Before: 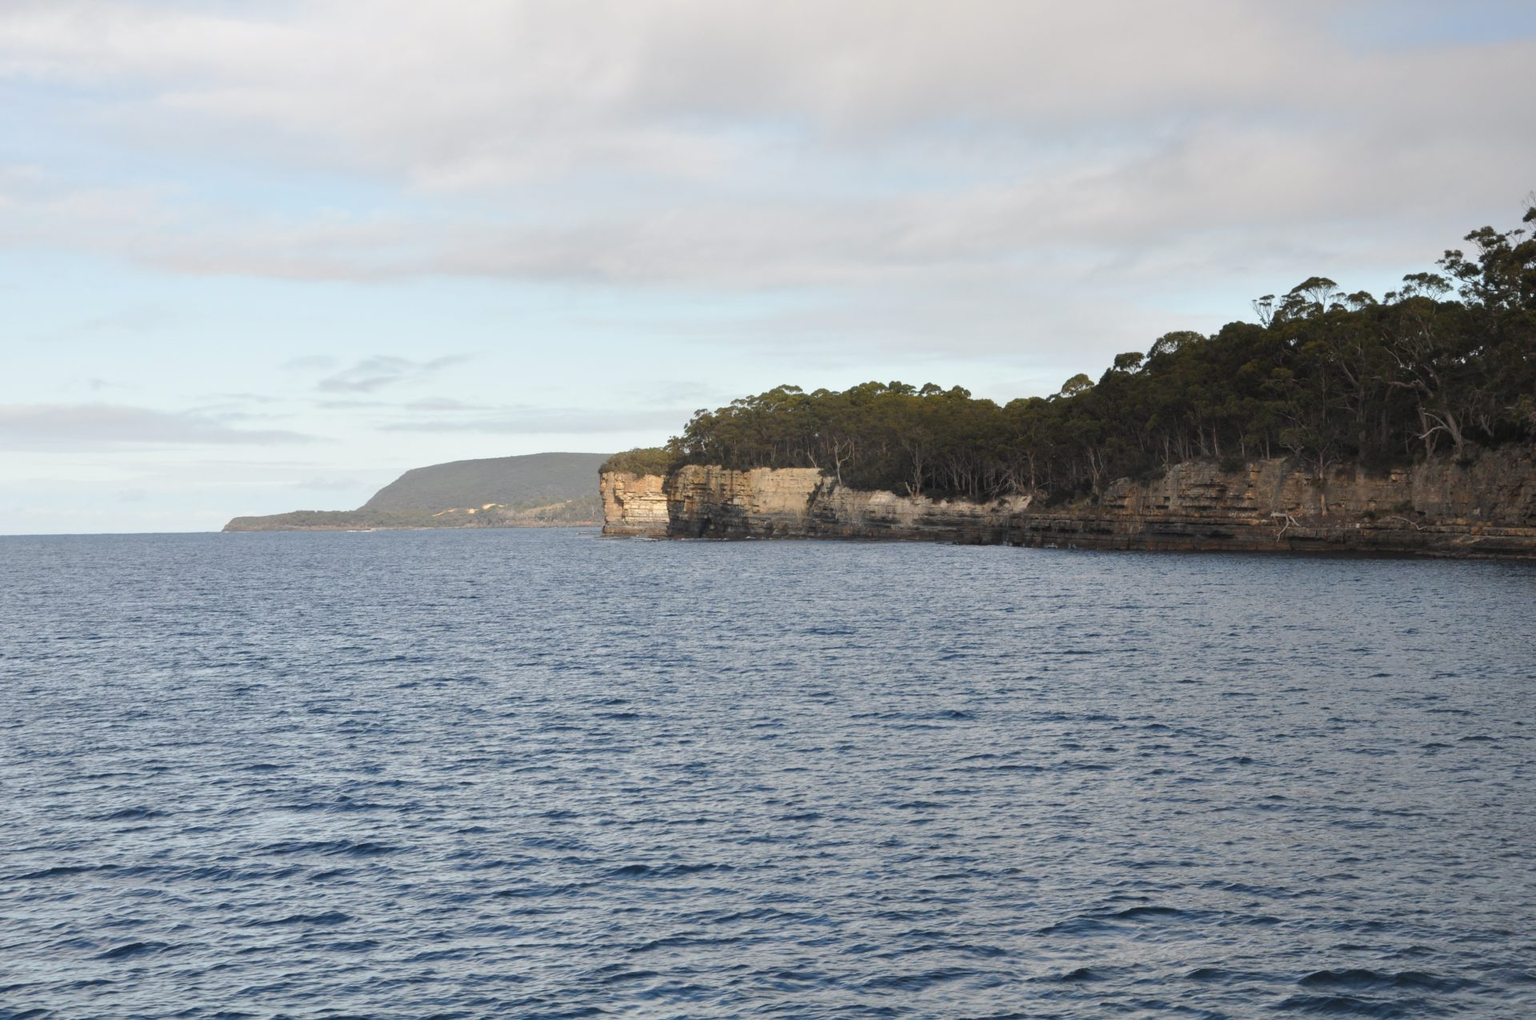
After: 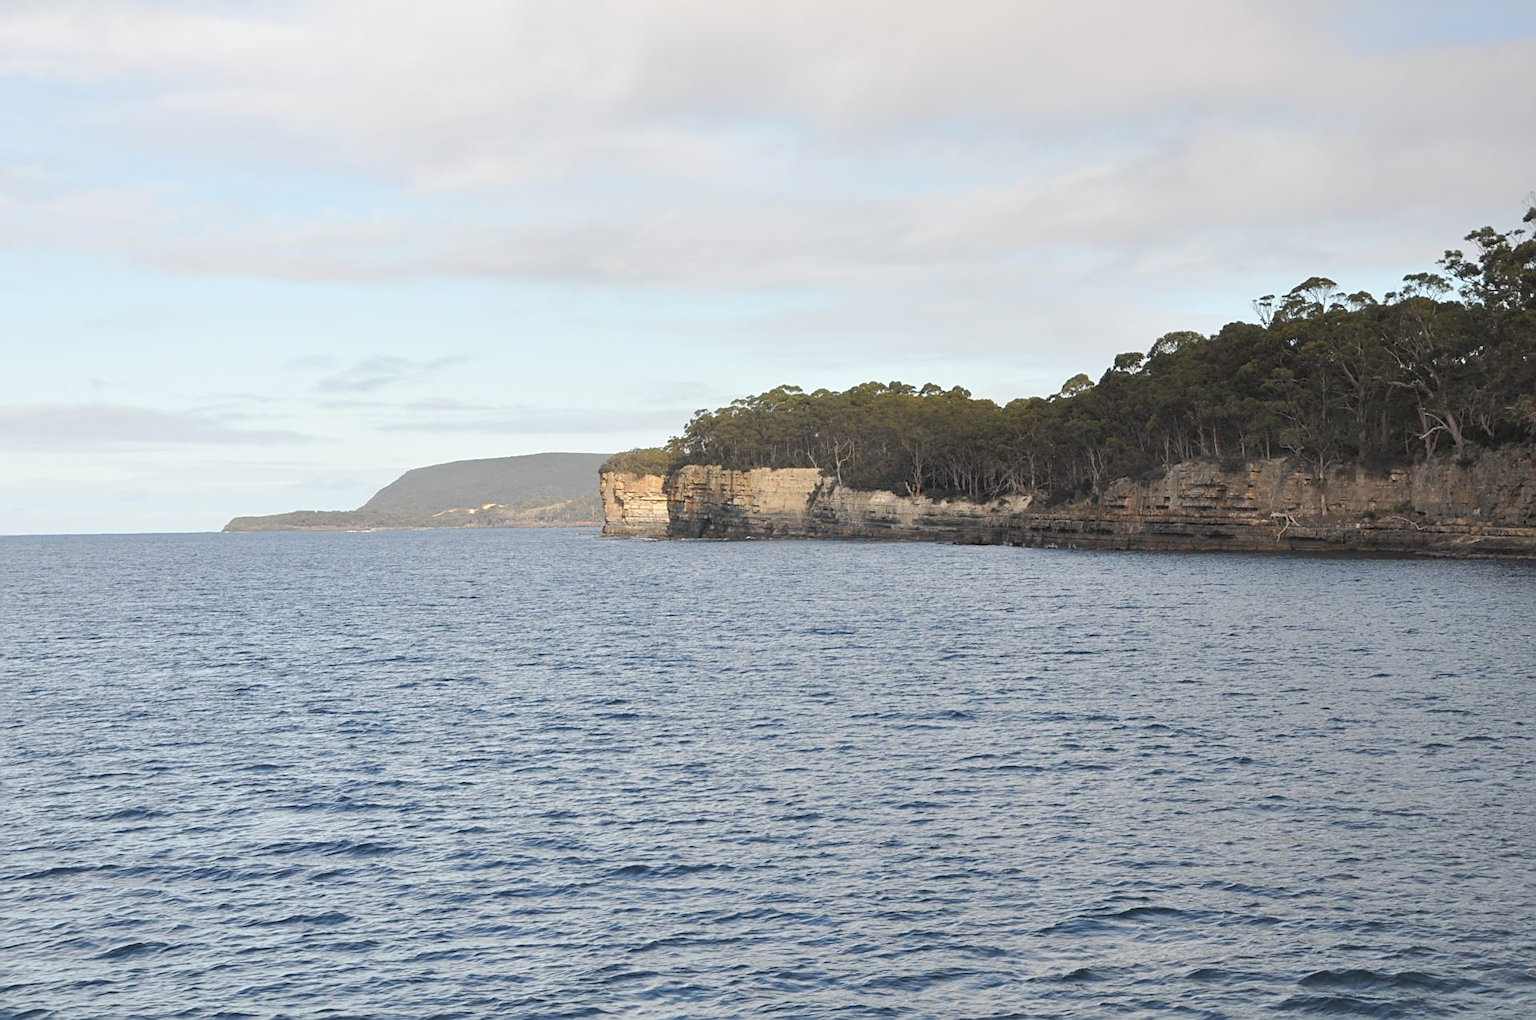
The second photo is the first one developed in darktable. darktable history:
sharpen: on, module defaults
contrast brightness saturation: brightness 0.137
